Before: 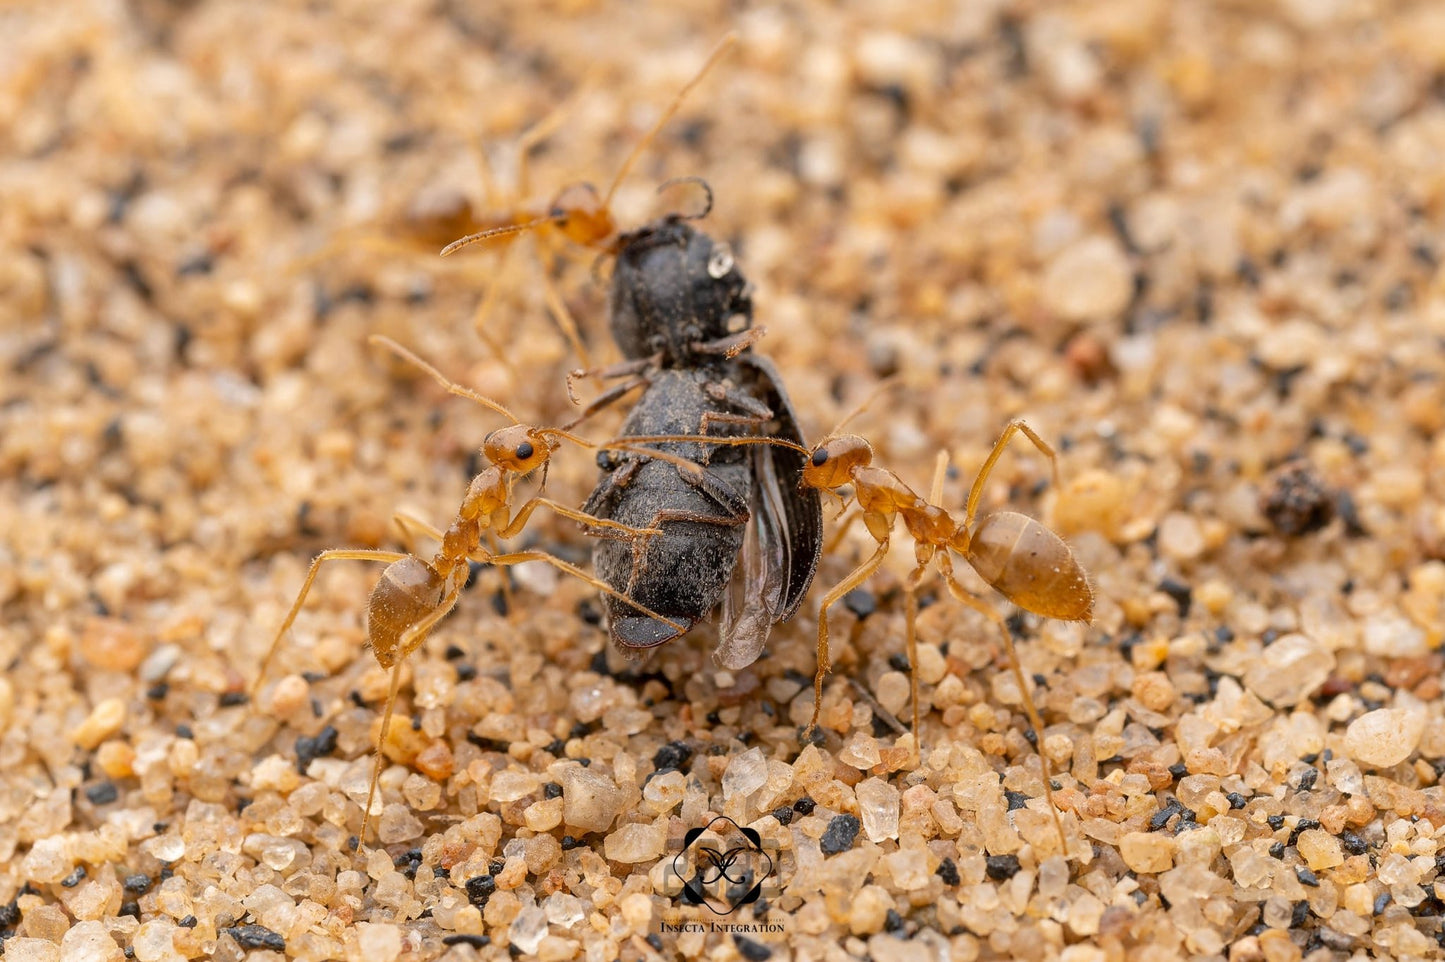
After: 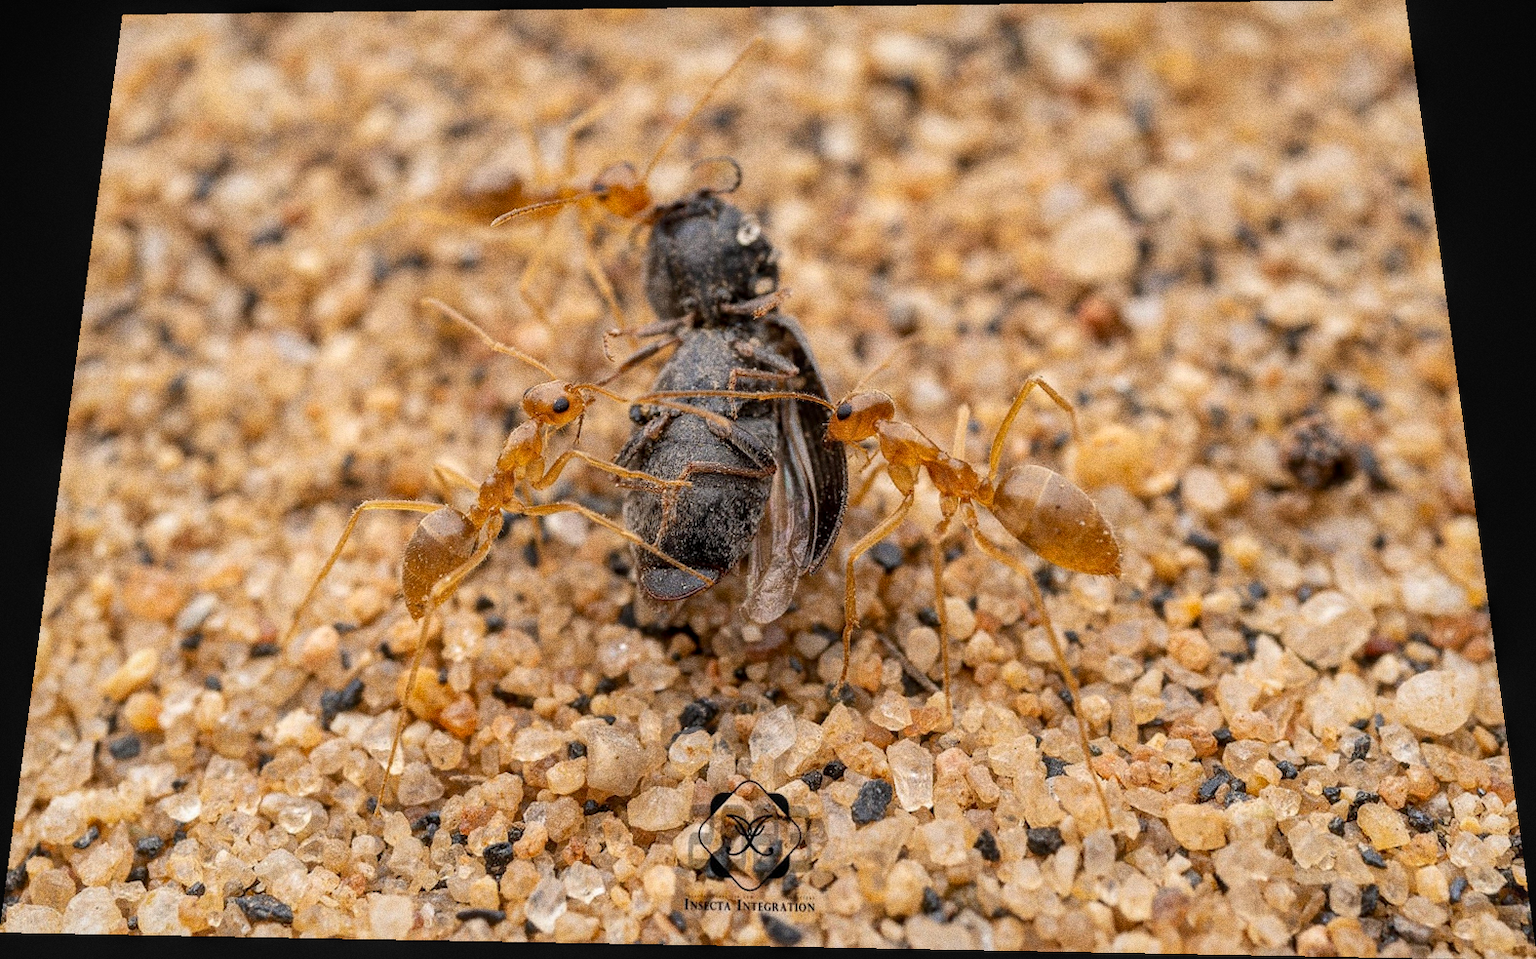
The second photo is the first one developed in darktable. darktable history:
grain: coarseness 0.09 ISO, strength 40%
rotate and perspective: rotation 0.128°, lens shift (vertical) -0.181, lens shift (horizontal) -0.044, shear 0.001, automatic cropping off
local contrast: detail 117%
